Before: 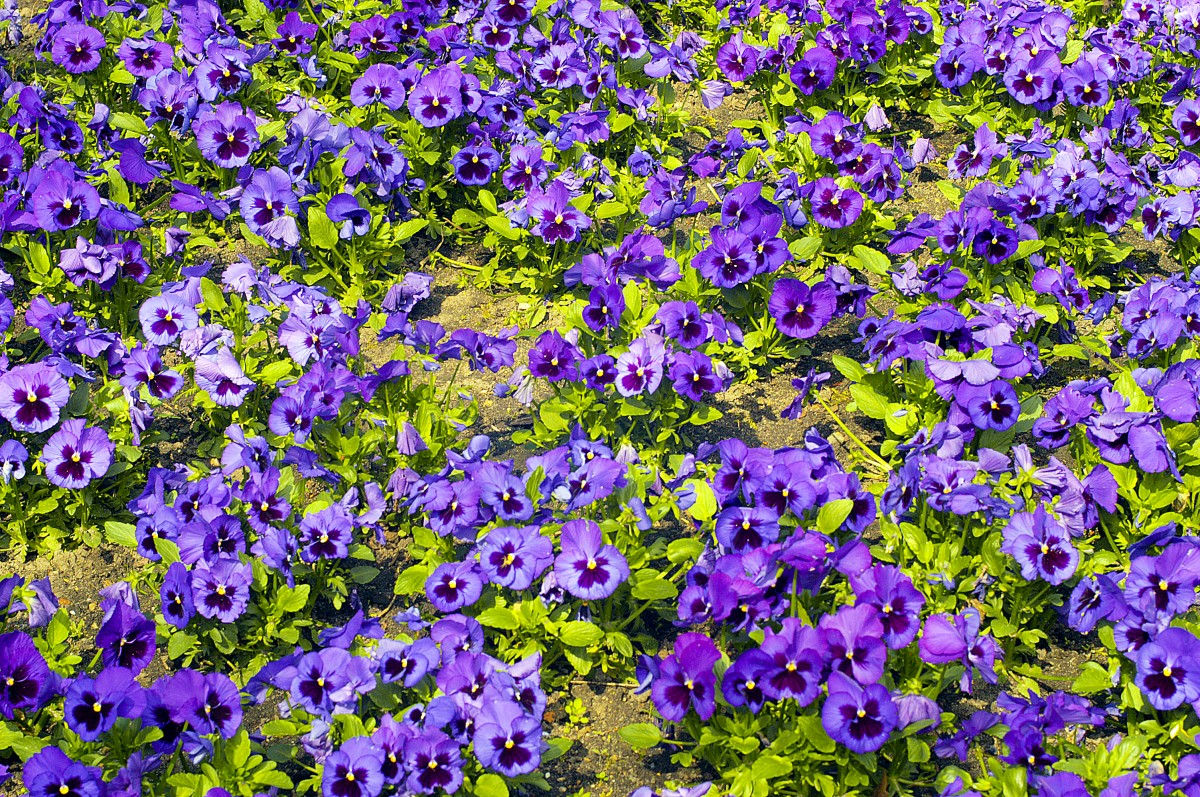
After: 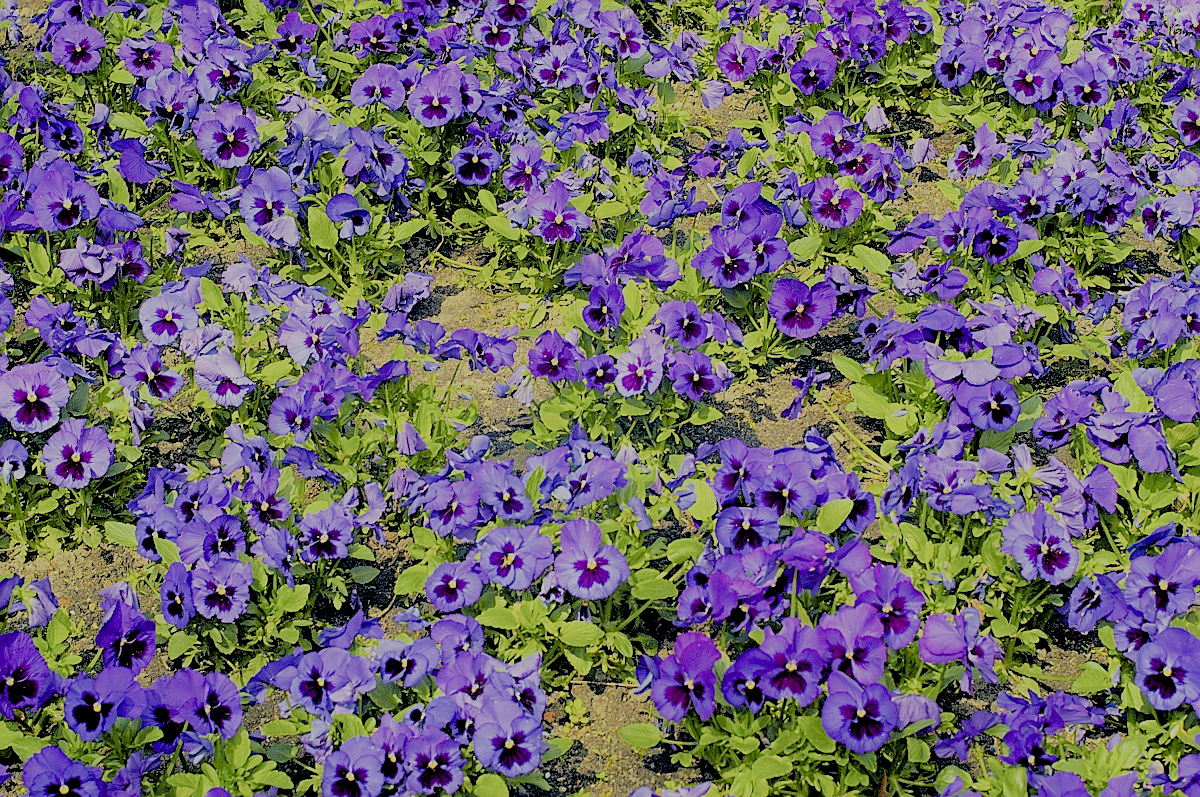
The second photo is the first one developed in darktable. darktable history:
sharpen: amount 0.496
filmic rgb: black relative exposure -7.97 EV, white relative exposure 8.02 EV, threshold 5.99 EV, target black luminance 0%, hardness 2.45, latitude 76.19%, contrast 0.569, shadows ↔ highlights balance 0.009%, enable highlight reconstruction true
exposure: black level correction 0.006, exposure -0.225 EV, compensate highlight preservation false
tone equalizer: -8 EV -1.06 EV, -7 EV -1.05 EV, -6 EV -0.851 EV, -5 EV -0.54 EV, -3 EV 0.603 EV, -2 EV 0.84 EV, -1 EV 0.989 EV, +0 EV 1.08 EV
